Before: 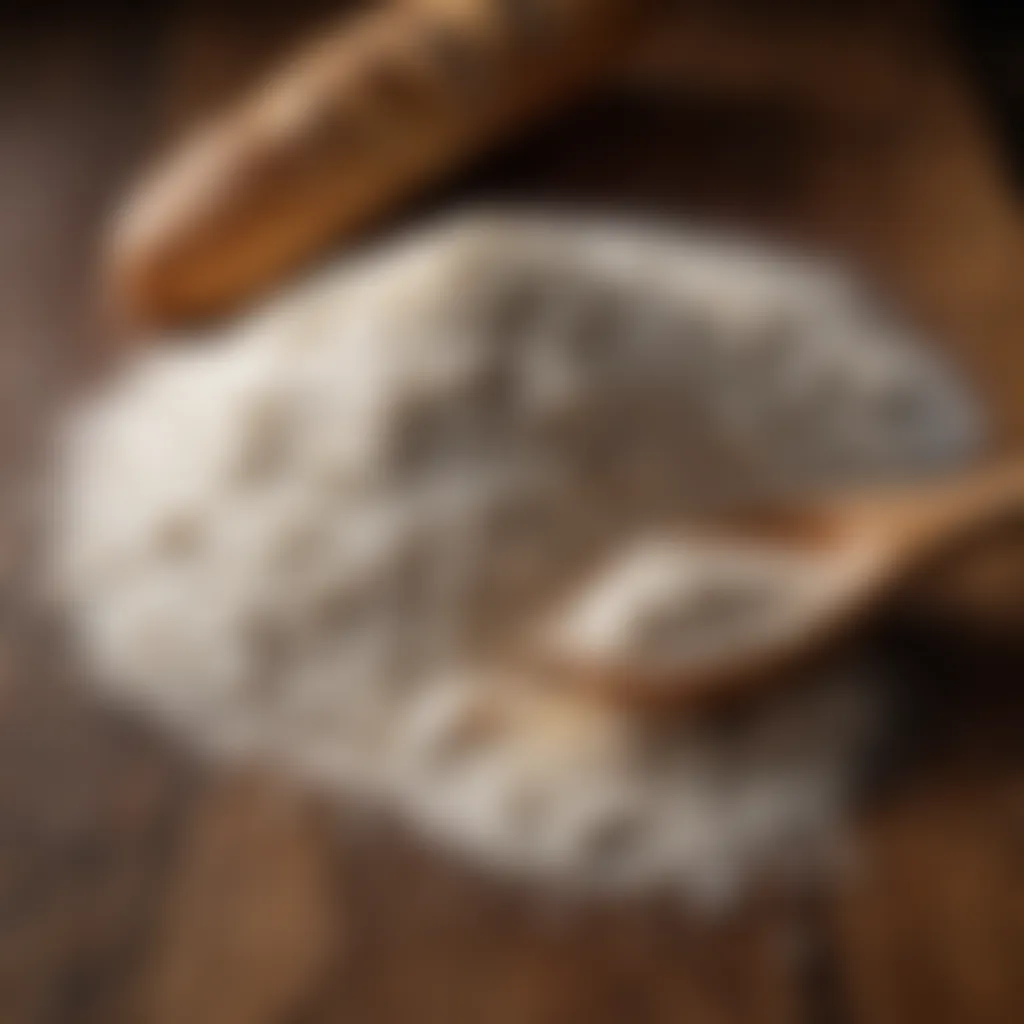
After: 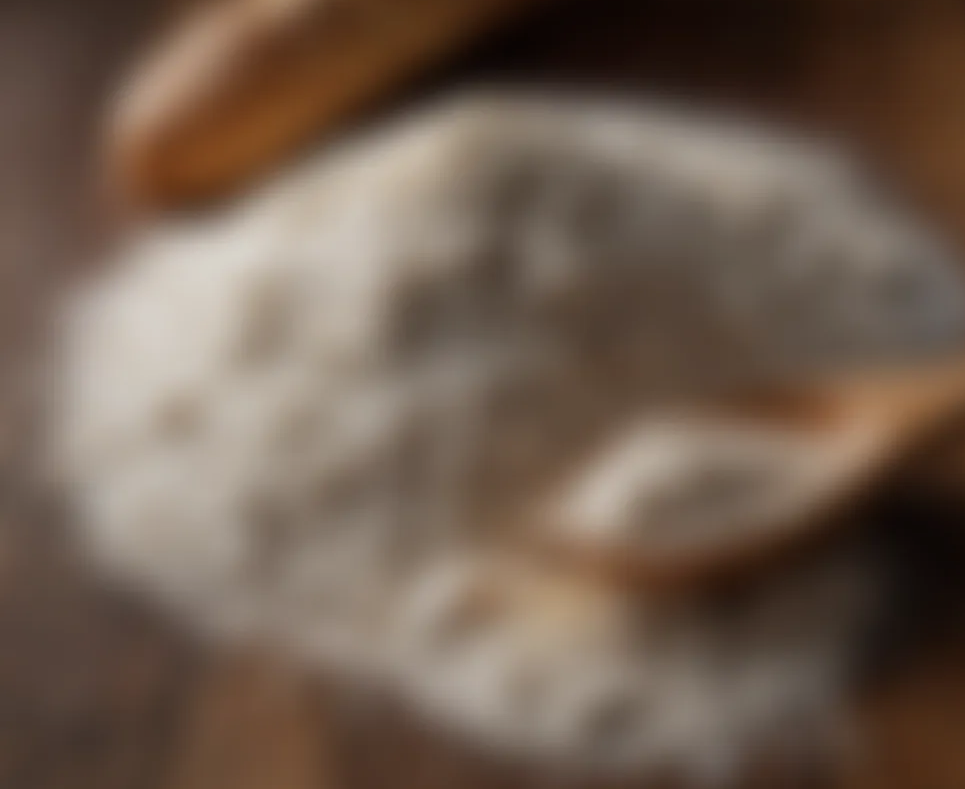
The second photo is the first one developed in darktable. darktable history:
crop and rotate: angle 0.03°, top 11.643%, right 5.651%, bottom 11.189%
color balance rgb: linear chroma grading › global chroma -0.67%, saturation formula JzAzBz (2021)
exposure: exposure -0.242 EV, compensate highlight preservation false
